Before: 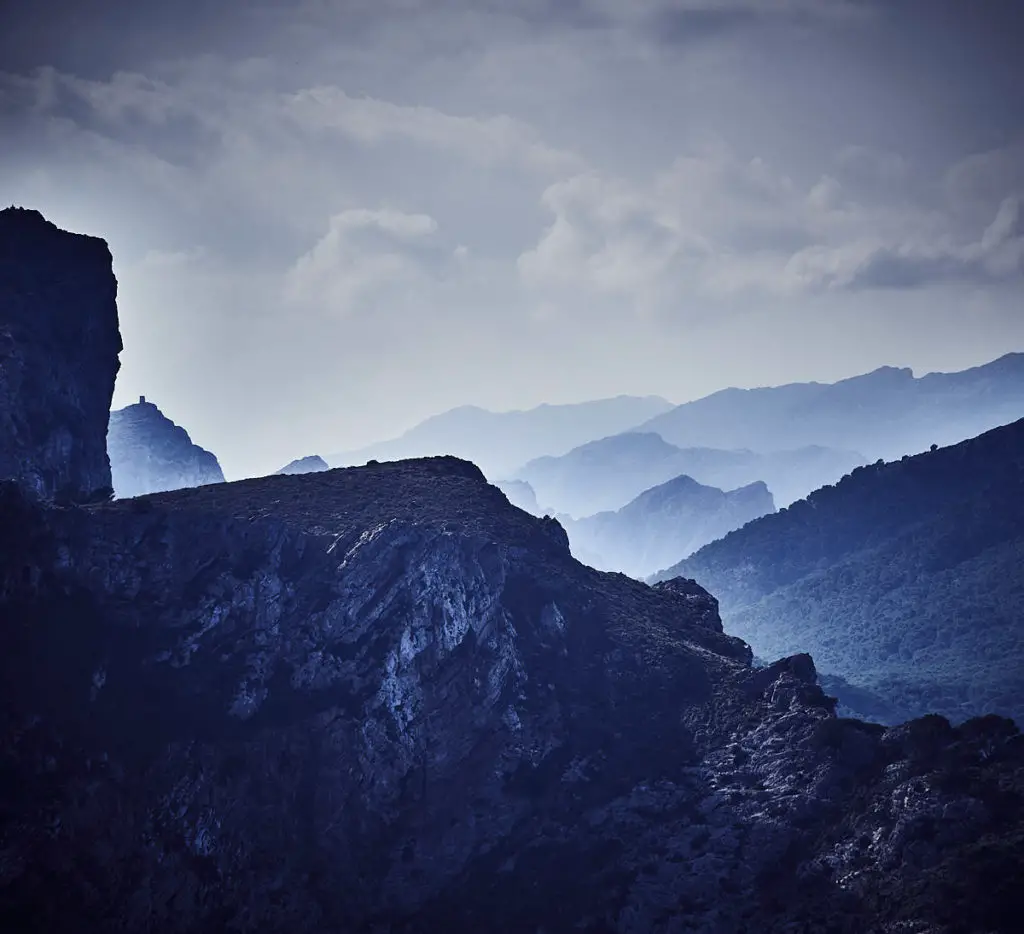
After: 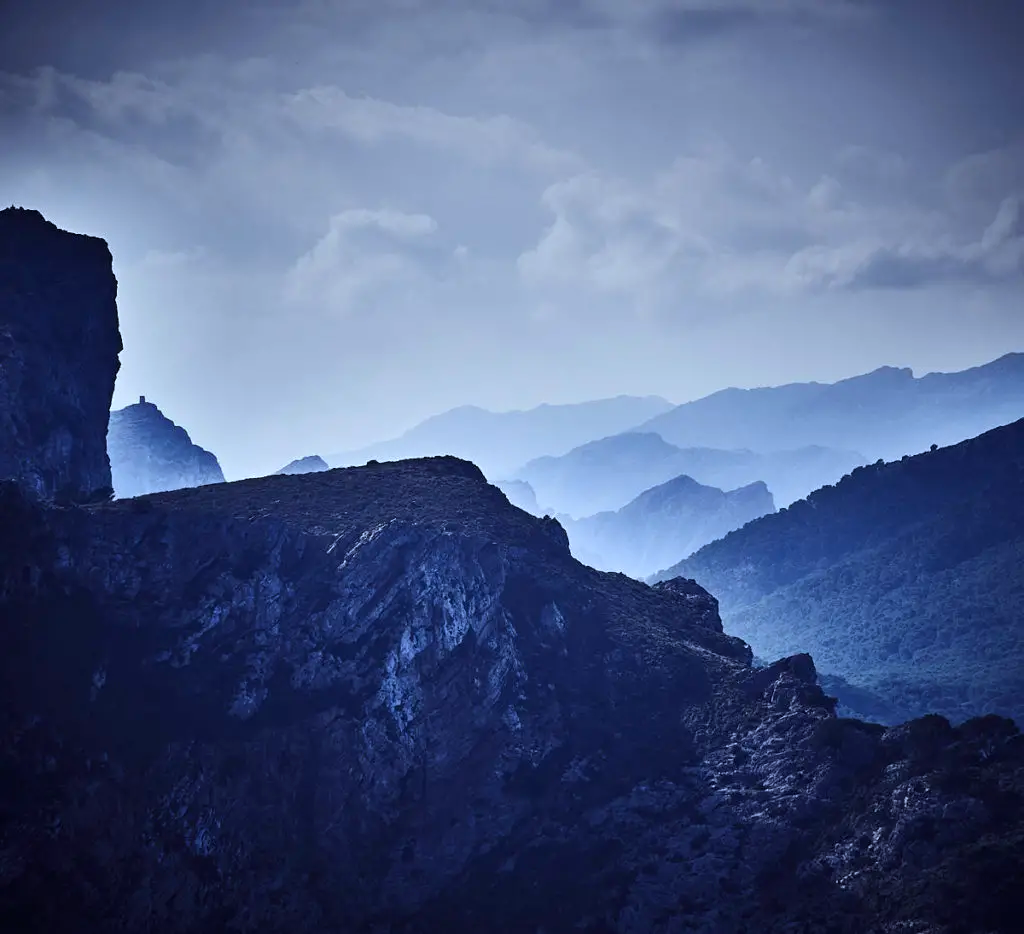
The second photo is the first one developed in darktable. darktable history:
color calibration: x 0.371, y 0.377, temperature 4293.6 K
